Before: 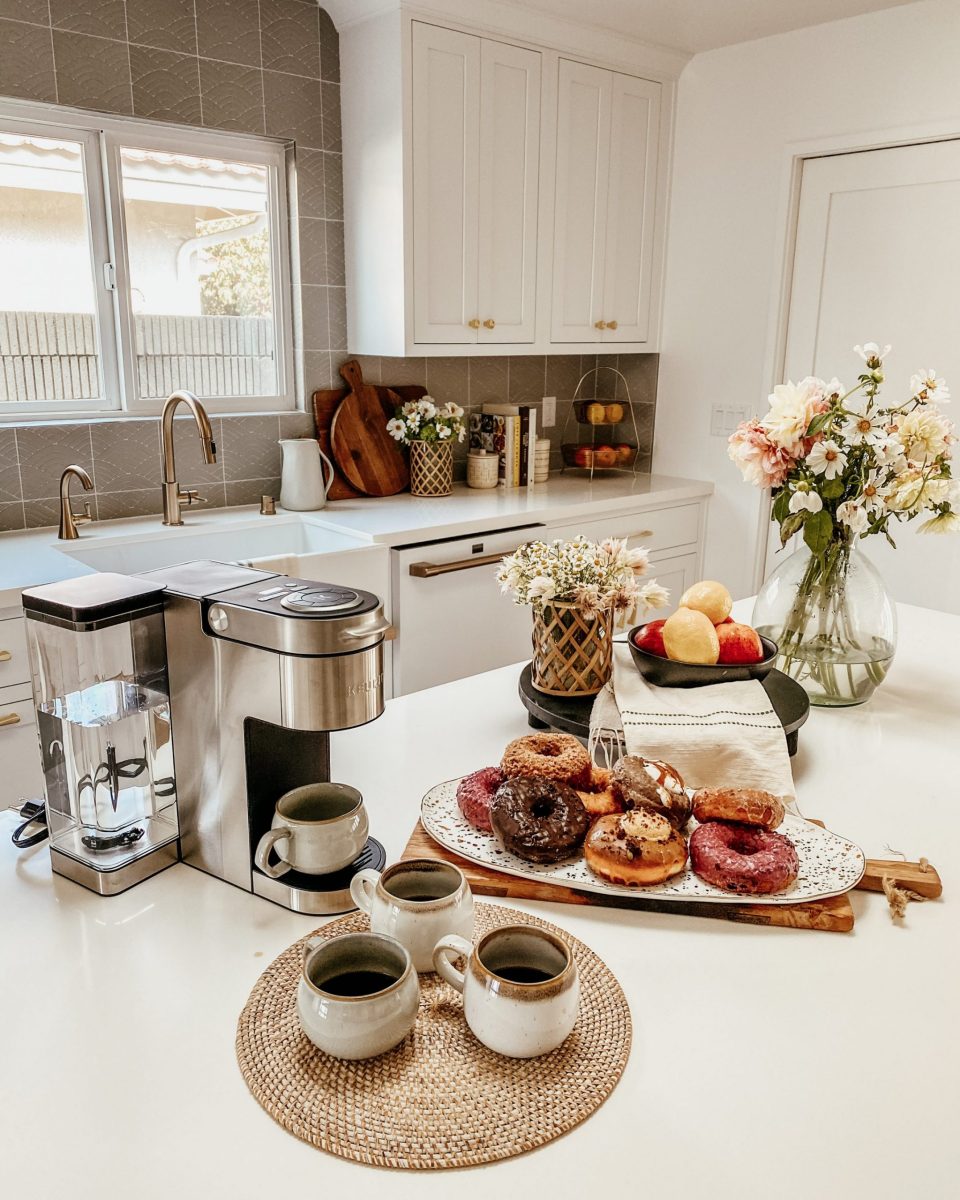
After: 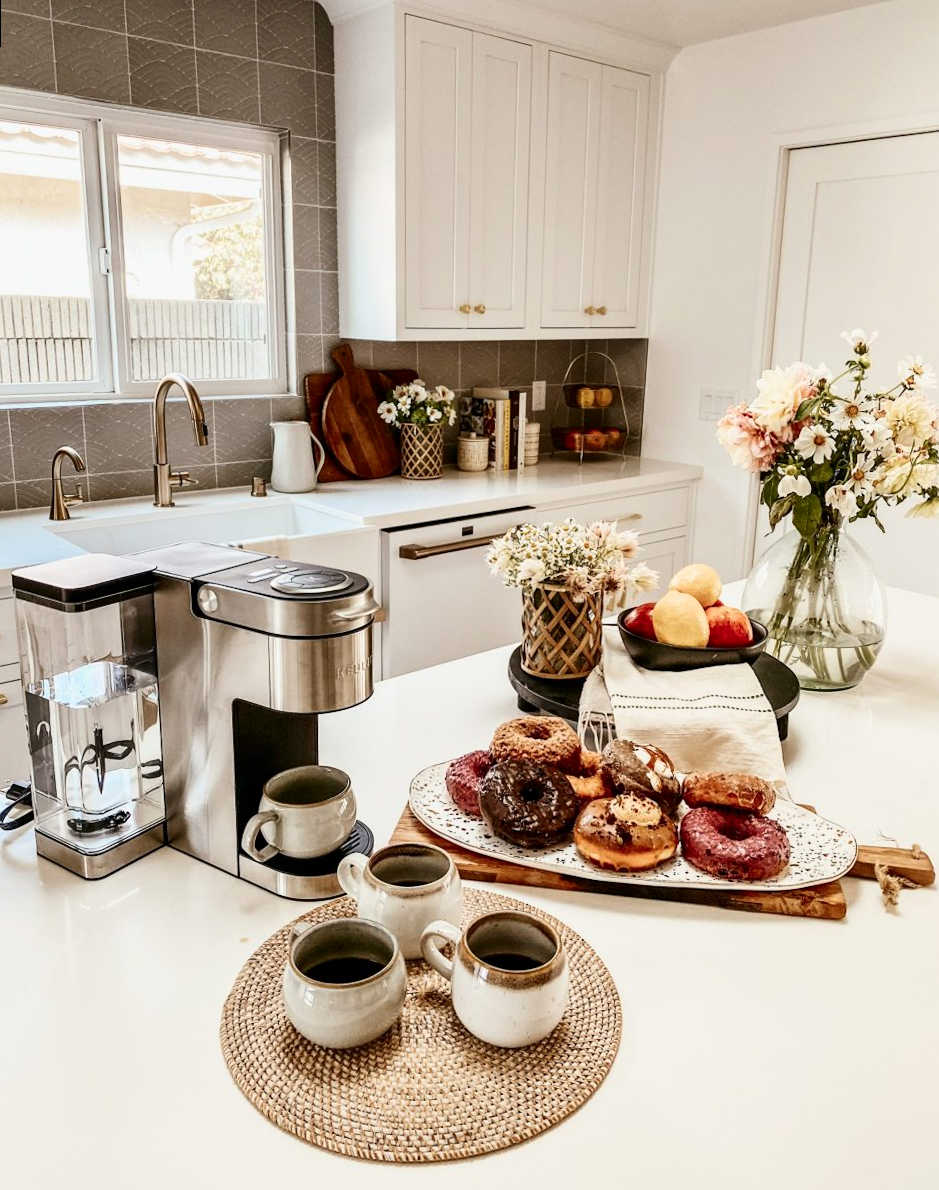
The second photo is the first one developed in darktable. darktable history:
rotate and perspective: rotation 0.226°, lens shift (vertical) -0.042, crop left 0.023, crop right 0.982, crop top 0.006, crop bottom 0.994
contrast brightness saturation: contrast 0.22
